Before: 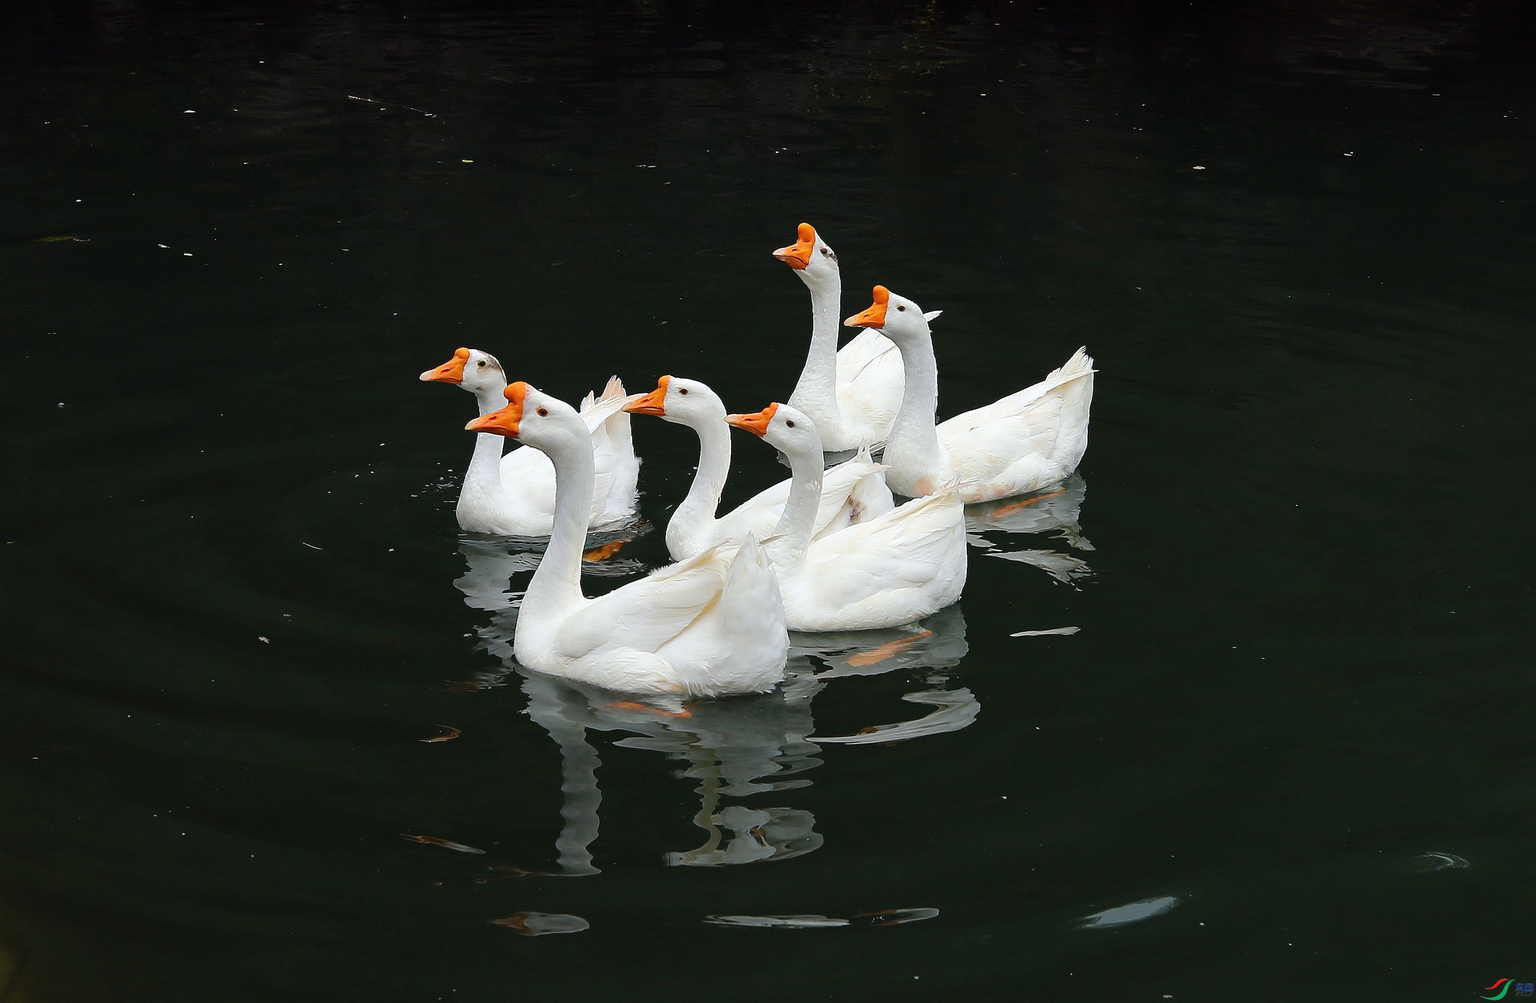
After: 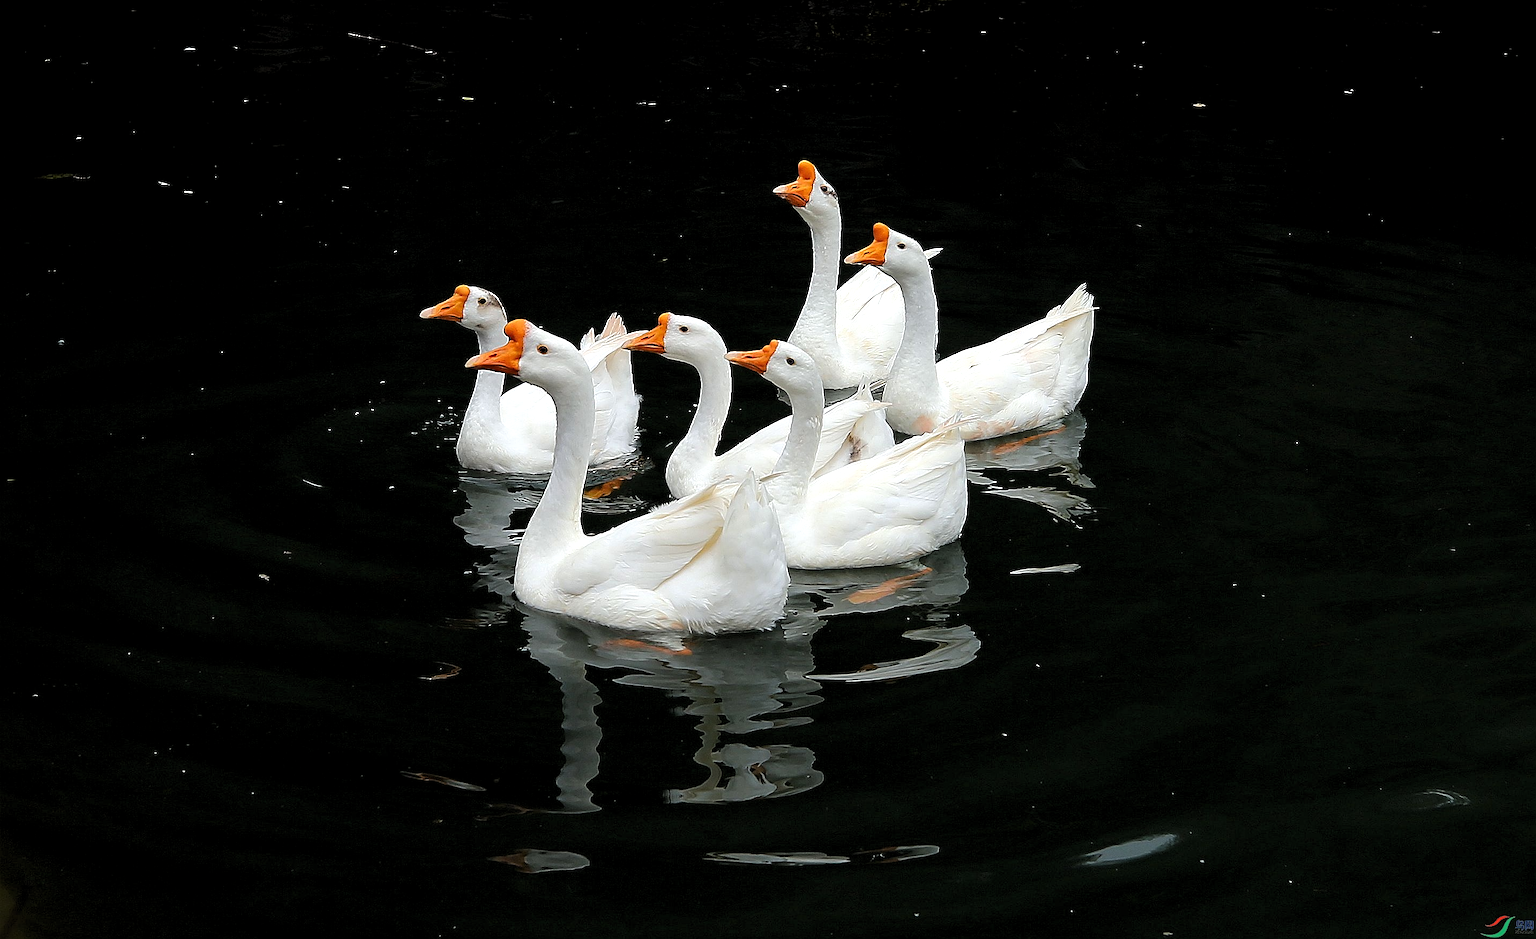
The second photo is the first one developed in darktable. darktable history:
sharpen: amount 0.533
levels: levels [0.062, 0.494, 0.925]
tone equalizer: edges refinement/feathering 500, mask exposure compensation -1.57 EV, preserve details no
crop and rotate: top 6.287%
exposure: black level correction 0.002, exposure -0.104 EV, compensate exposure bias true, compensate highlight preservation false
